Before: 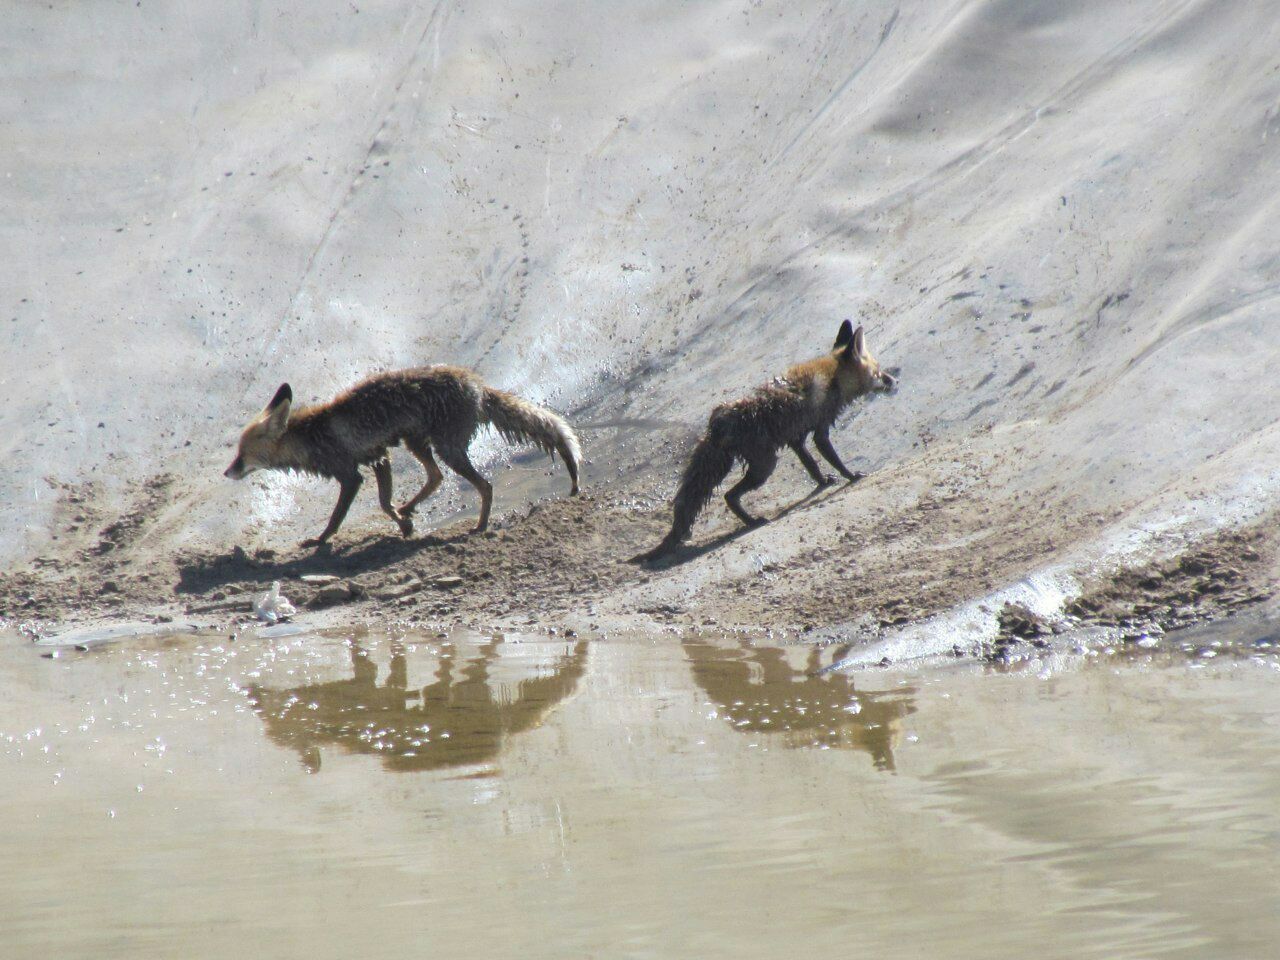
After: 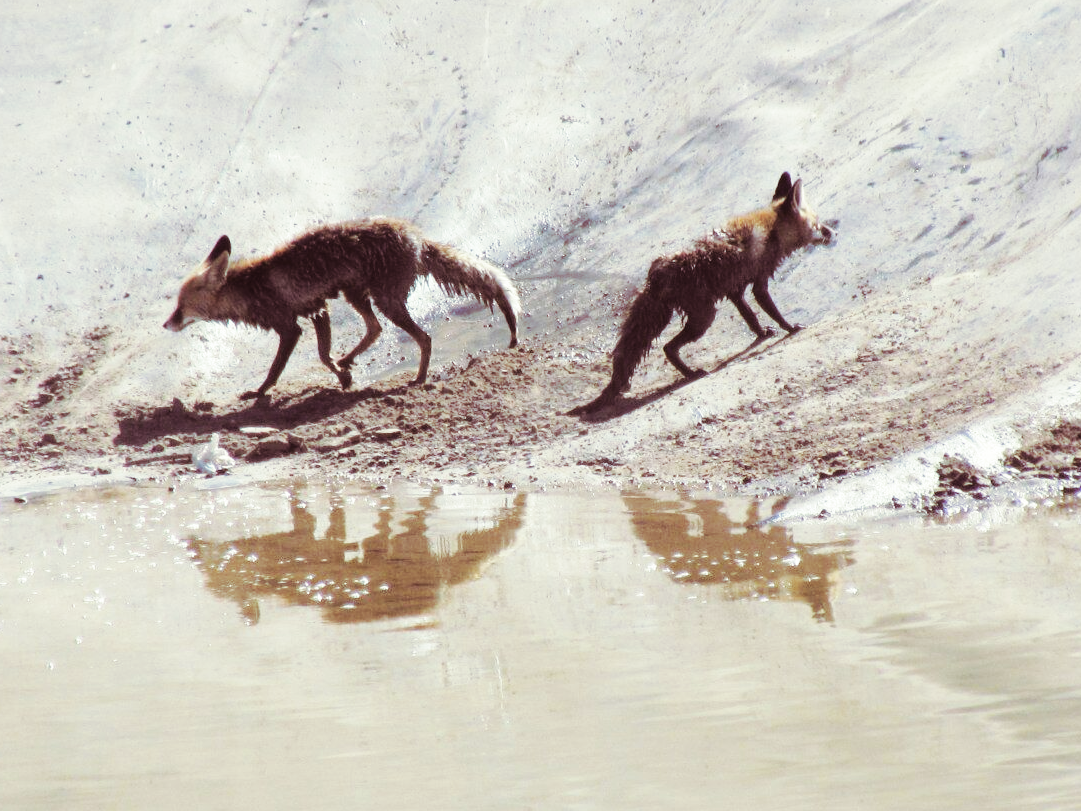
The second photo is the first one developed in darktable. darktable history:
split-toning: on, module defaults
white balance: emerald 1
base curve: curves: ch0 [(0, 0) (0.032, 0.025) (0.121, 0.166) (0.206, 0.329) (0.605, 0.79) (1, 1)], preserve colors none
crop and rotate: left 4.842%, top 15.51%, right 10.668%
